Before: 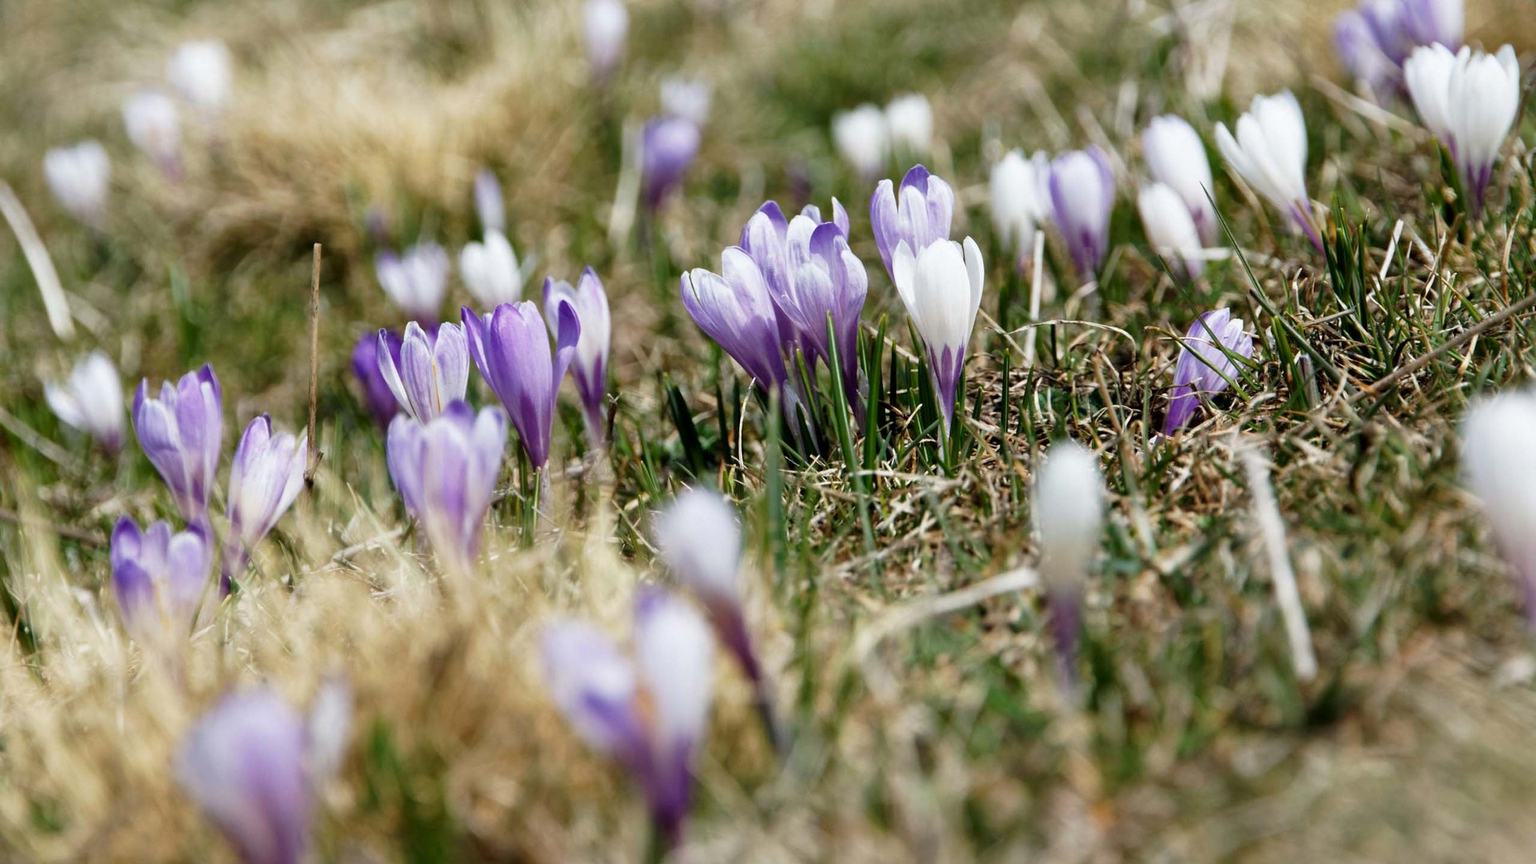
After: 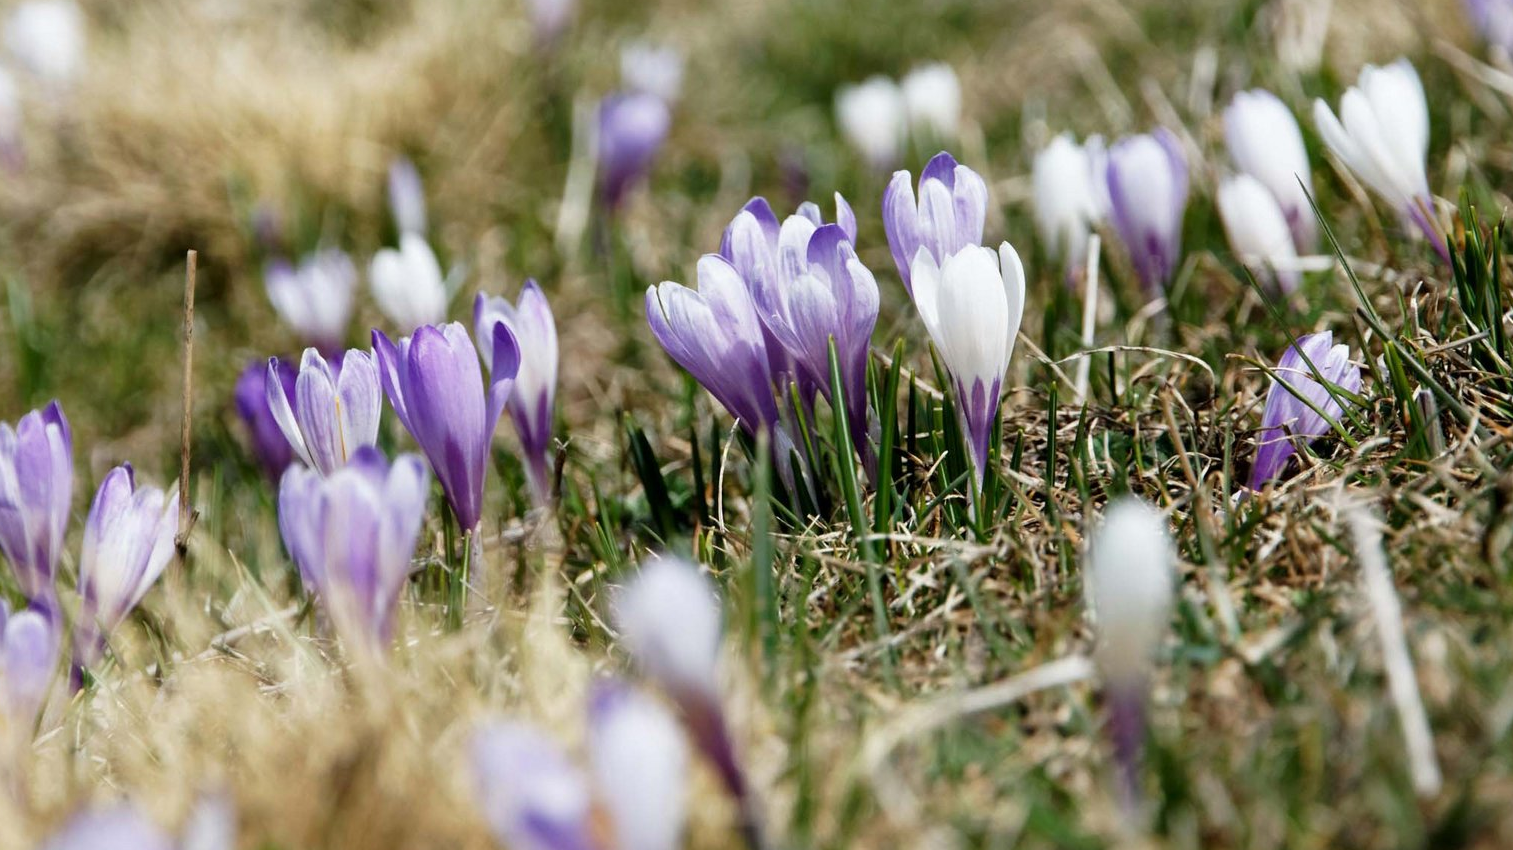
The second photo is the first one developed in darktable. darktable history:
crop and rotate: left 10.707%, top 5.065%, right 10.462%, bottom 16.152%
